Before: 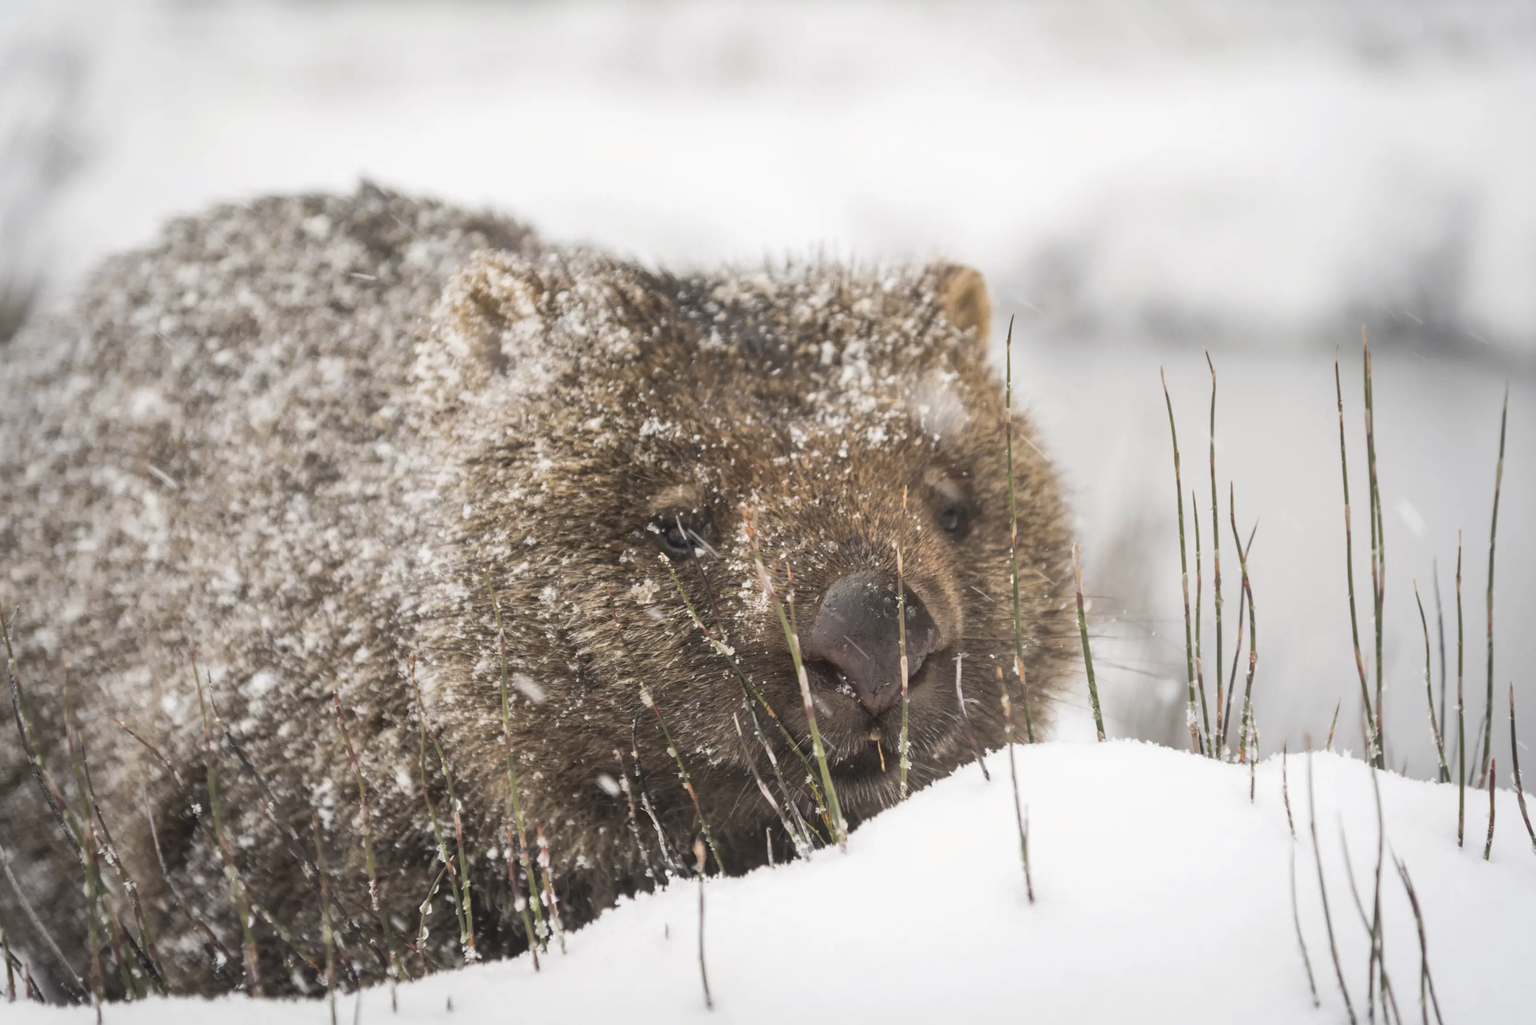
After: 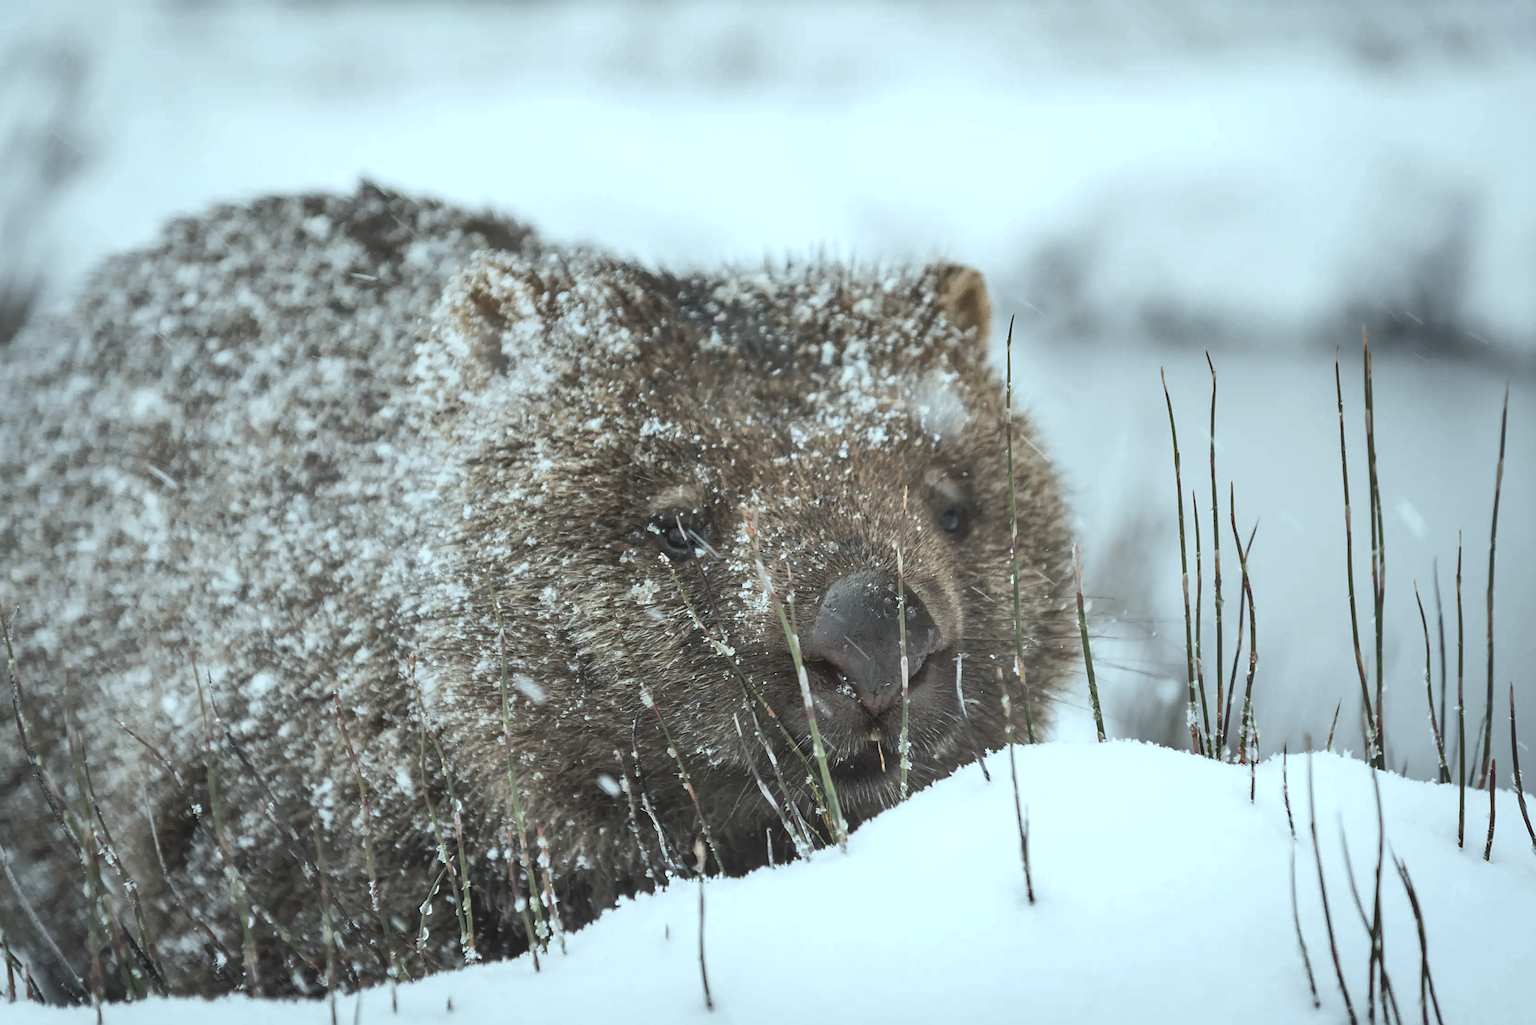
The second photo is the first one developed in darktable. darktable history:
levels: mode automatic, white 99.88%, levels [0, 0.492, 0.984]
shadows and highlights: radius 265.03, soften with gaussian
color balance rgb: power › hue 73.05°, linear chroma grading › shadows -2.247%, linear chroma grading › highlights -14.621%, linear chroma grading › global chroma -9.581%, linear chroma grading › mid-tones -10.026%, perceptual saturation grading › global saturation 8.545%
color correction: highlights a* -9.95, highlights b* -9.94
sharpen: on, module defaults
